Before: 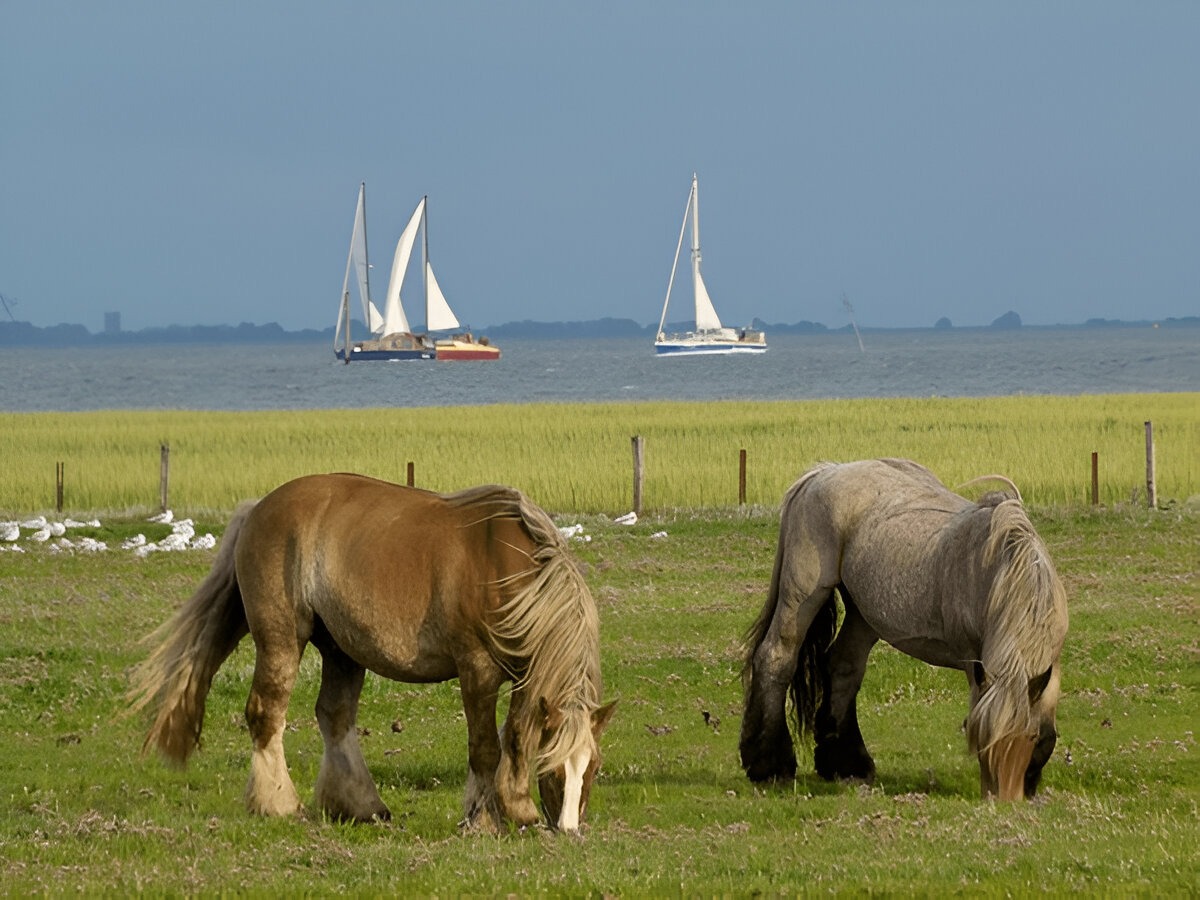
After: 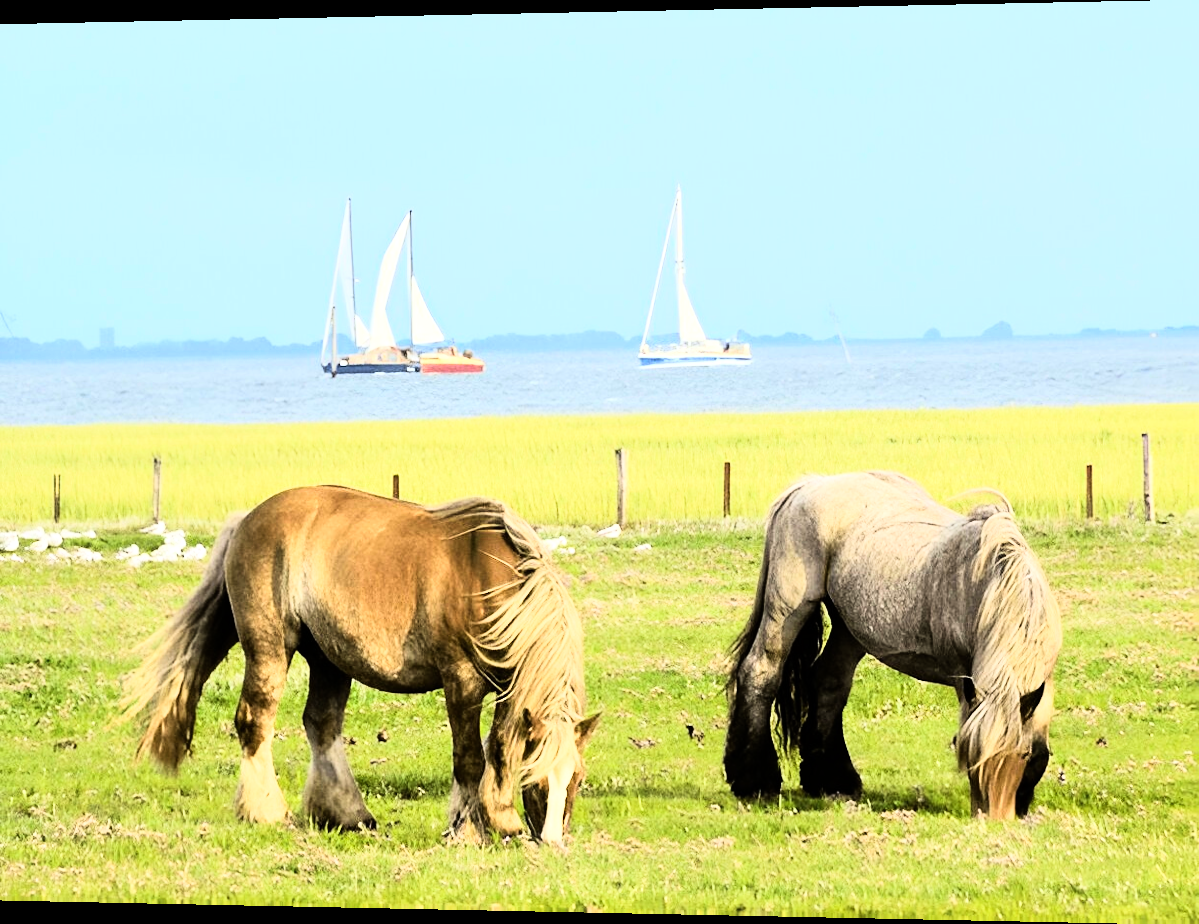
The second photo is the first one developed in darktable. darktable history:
rgb curve: curves: ch0 [(0, 0) (0.21, 0.15) (0.24, 0.21) (0.5, 0.75) (0.75, 0.96) (0.89, 0.99) (1, 1)]; ch1 [(0, 0.02) (0.21, 0.13) (0.25, 0.2) (0.5, 0.67) (0.75, 0.9) (0.89, 0.97) (1, 1)]; ch2 [(0, 0.02) (0.21, 0.13) (0.25, 0.2) (0.5, 0.67) (0.75, 0.9) (0.89, 0.97) (1, 1)], compensate middle gray true
white balance: red 0.988, blue 1.017
rotate and perspective: lens shift (horizontal) -0.055, automatic cropping off
exposure: exposure 0.6 EV, compensate highlight preservation false
